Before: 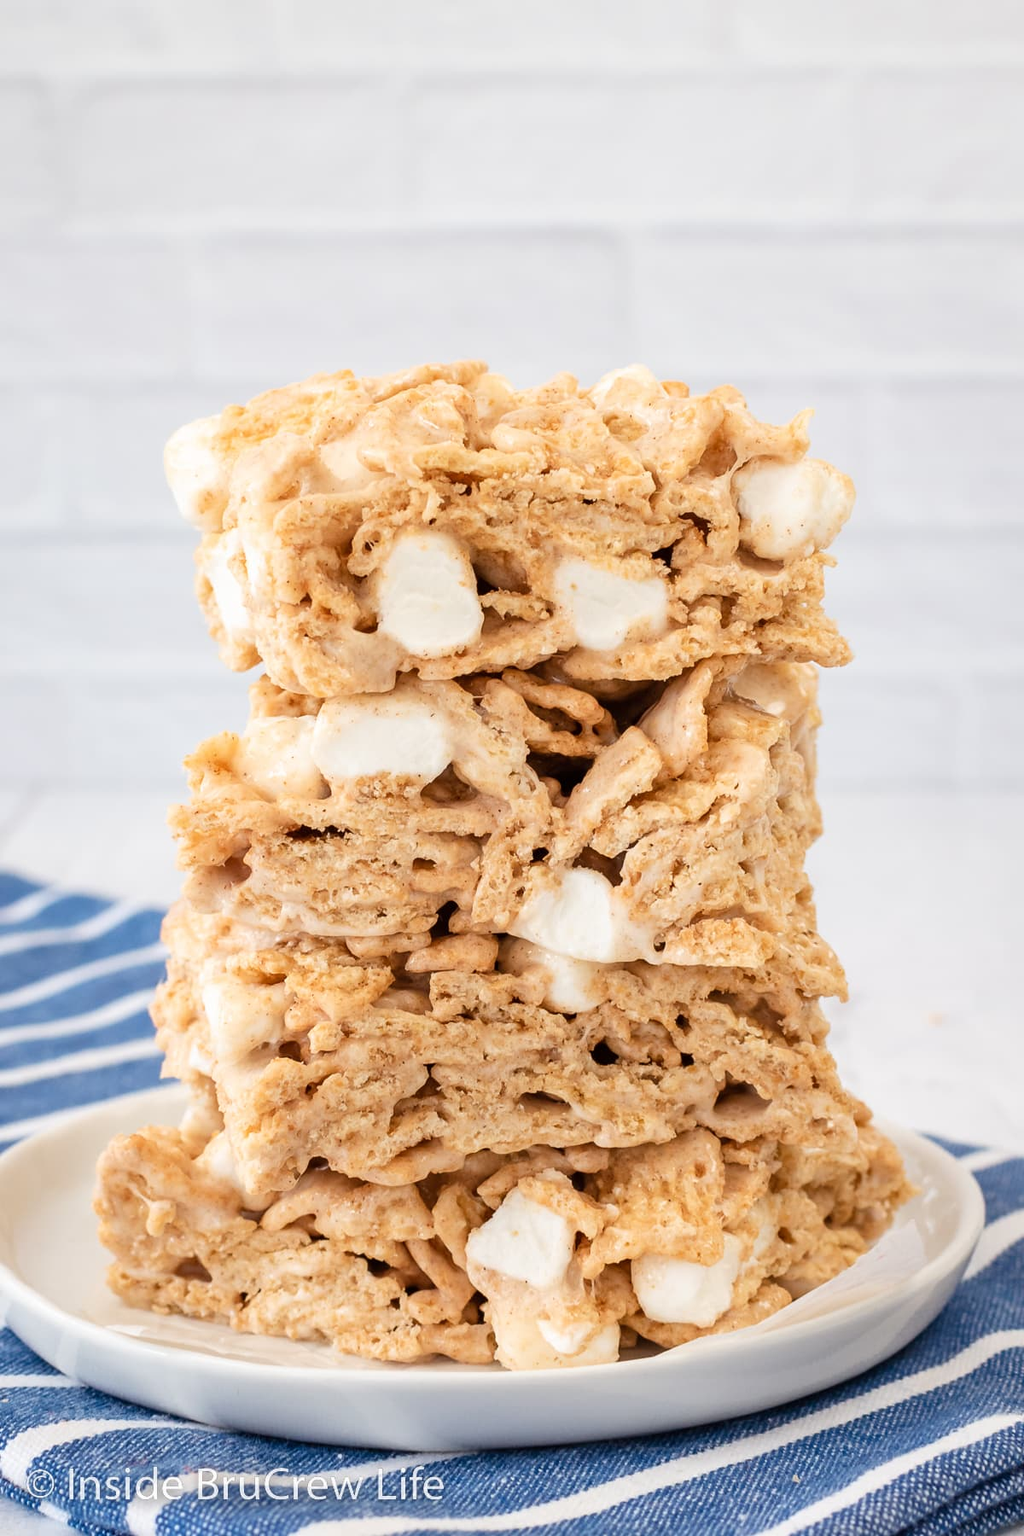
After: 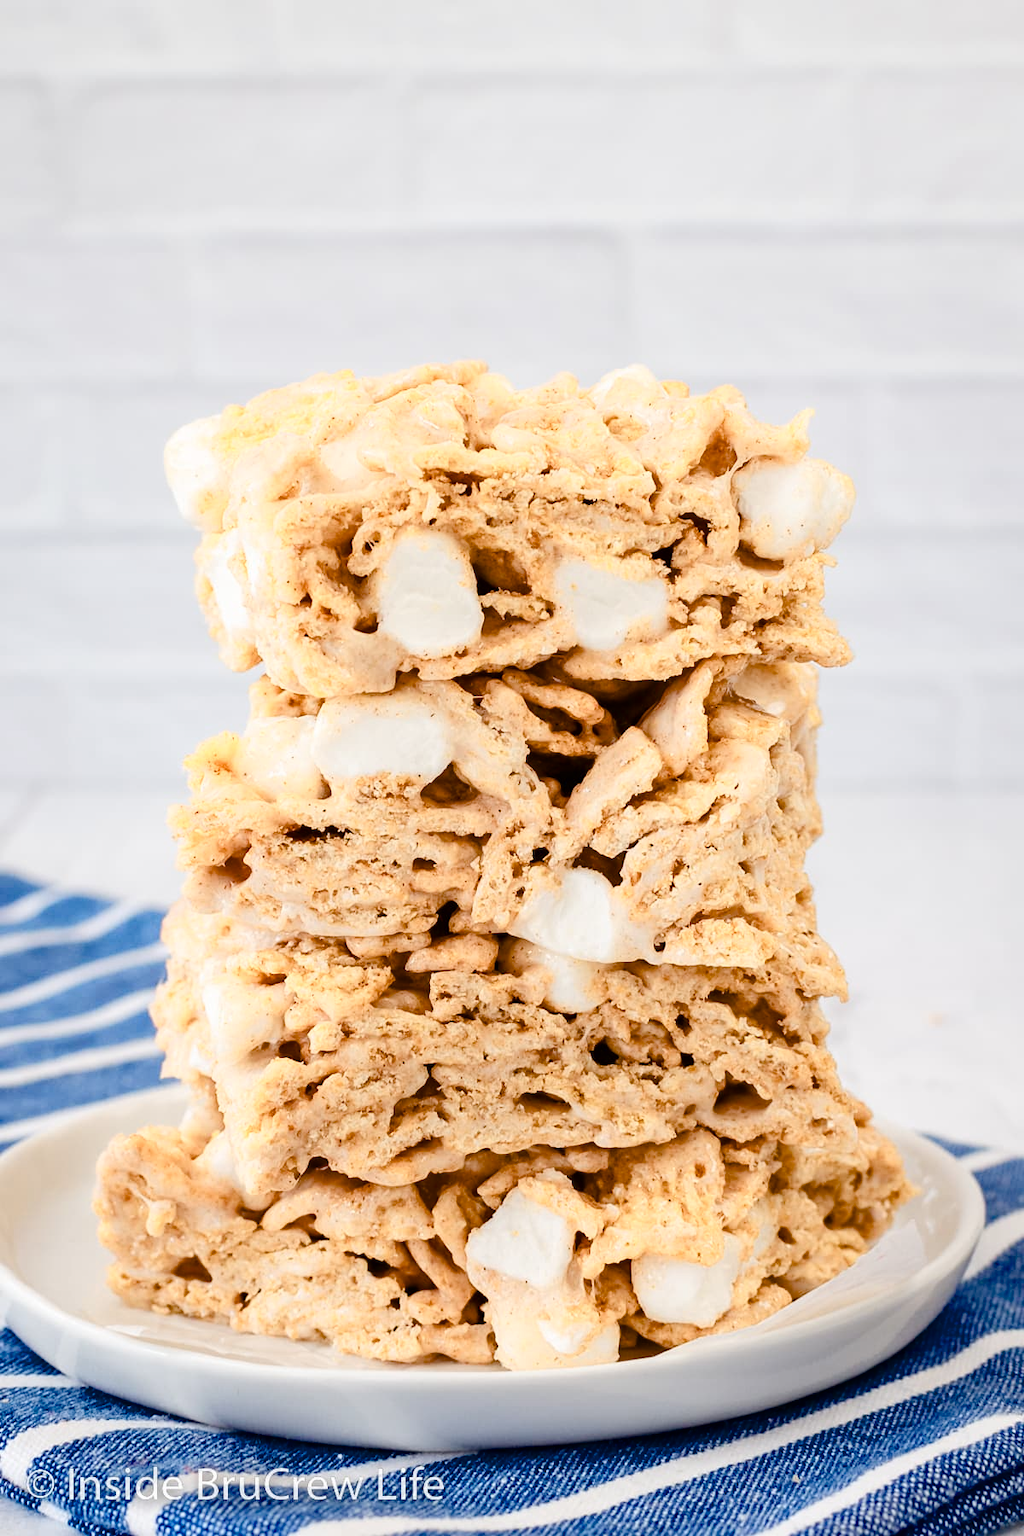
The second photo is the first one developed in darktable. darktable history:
color balance rgb: linear chroma grading › global chroma 15.111%, perceptual saturation grading › global saturation 20%, perceptual saturation grading › highlights -50.284%, perceptual saturation grading › shadows 30.775%, global vibrance 15.762%, saturation formula JzAzBz (2021)
